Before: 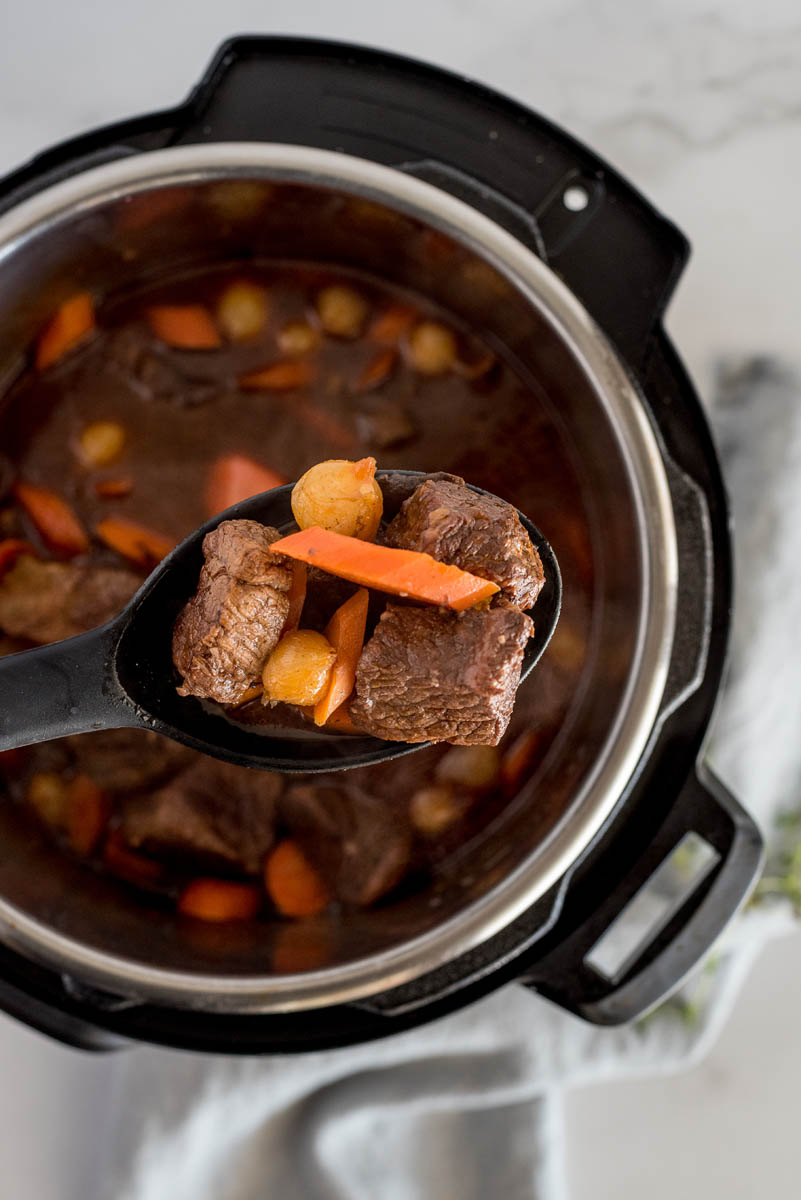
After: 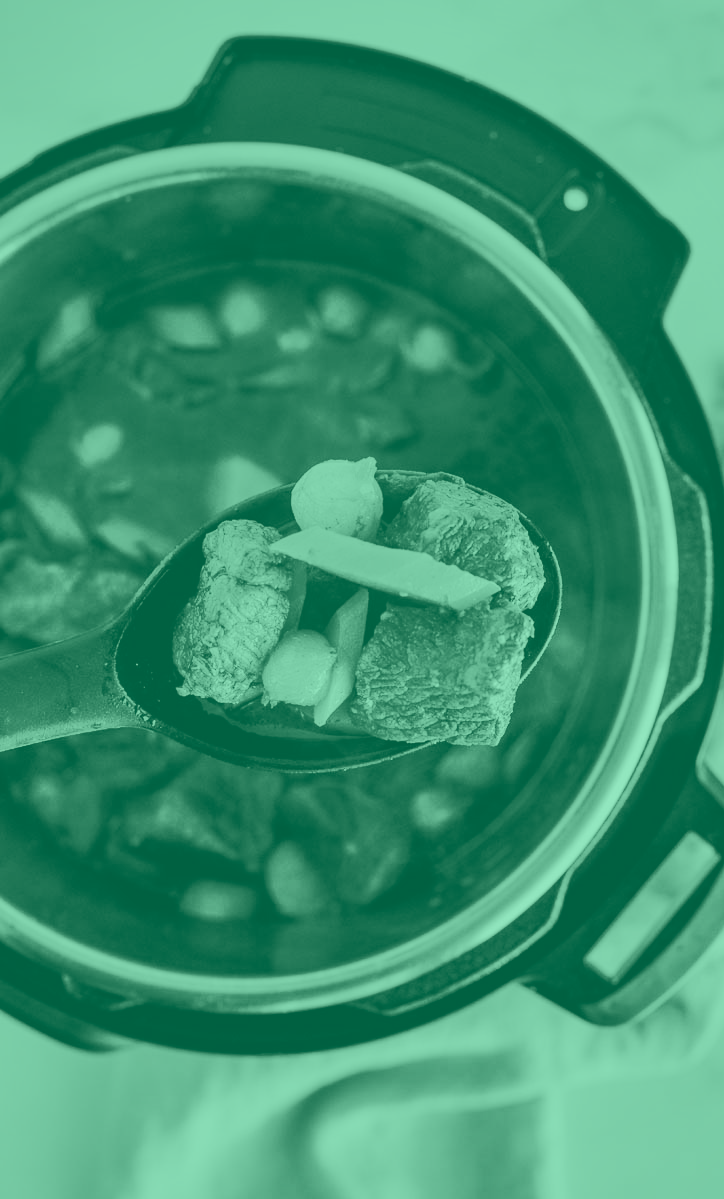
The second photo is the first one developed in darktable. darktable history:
shadows and highlights: low approximation 0.01, soften with gaussian
rgb curve: curves: ch0 [(0, 0) (0.284, 0.292) (0.505, 0.644) (1, 1)], compensate middle gray true
crop: right 9.509%, bottom 0.031%
colorize: hue 147.6°, saturation 65%, lightness 21.64%
